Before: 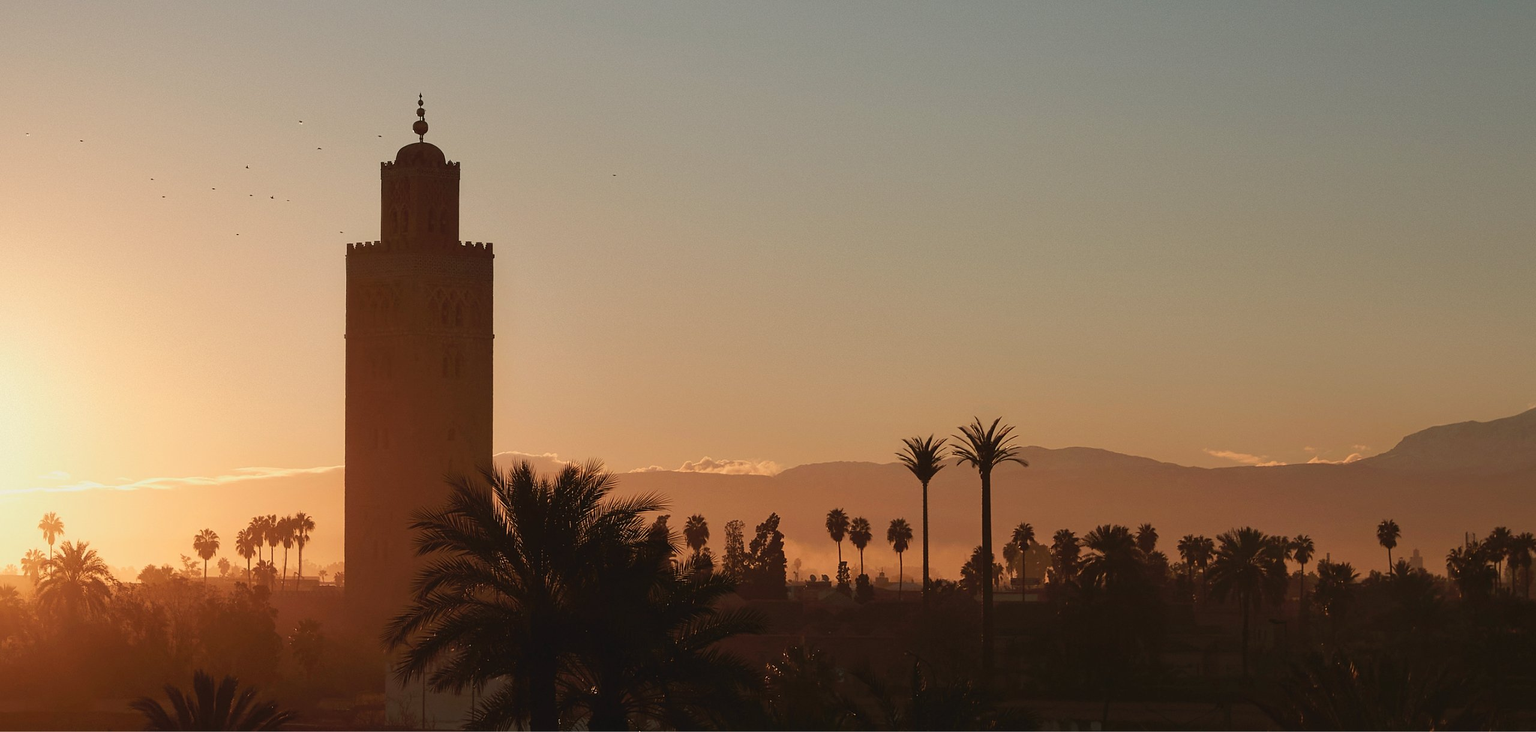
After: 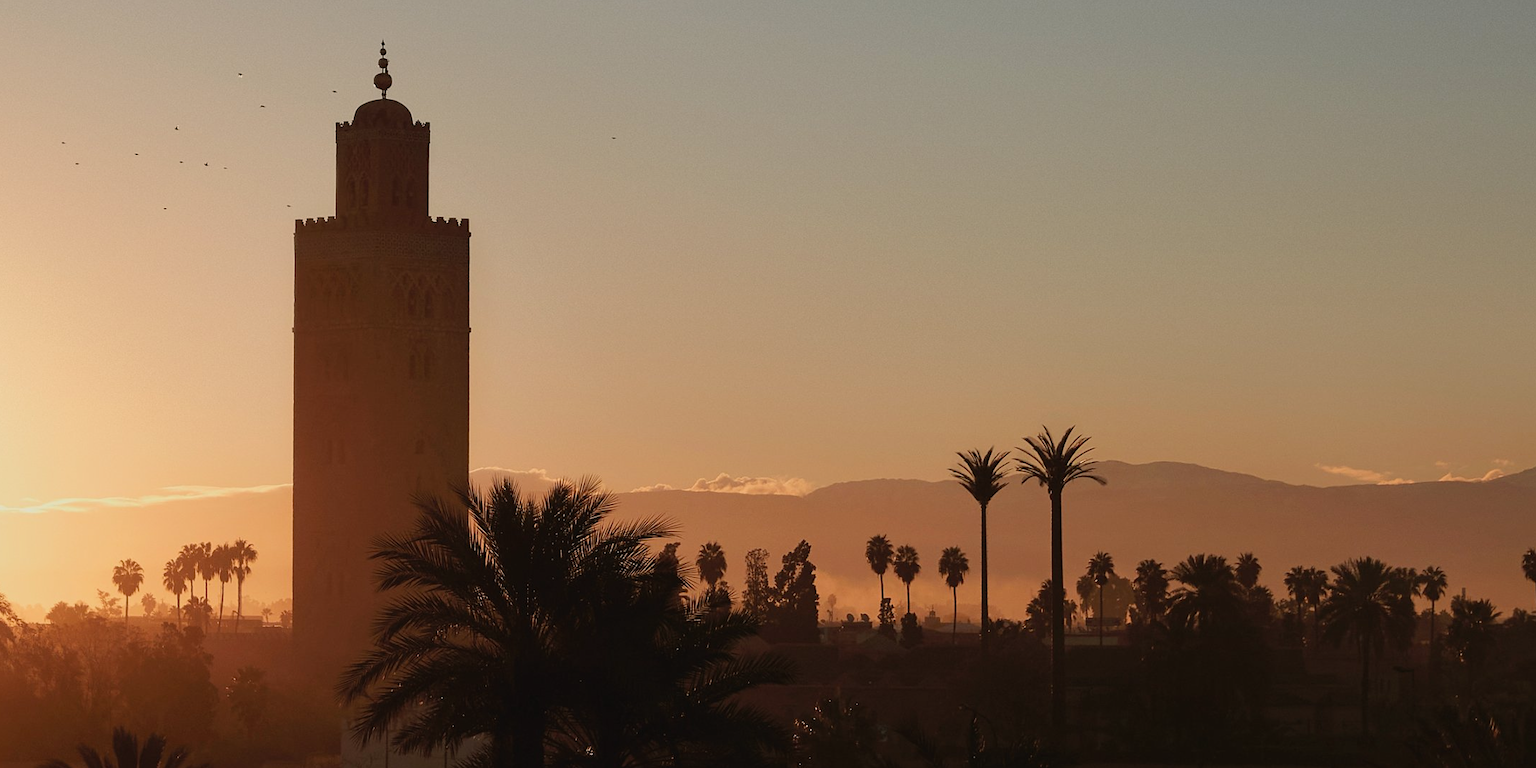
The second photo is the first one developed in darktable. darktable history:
crop: left 6.446%, top 8.188%, right 9.538%, bottom 3.548%
filmic rgb: black relative exposure -11.35 EV, white relative exposure 3.22 EV, hardness 6.76, color science v6 (2022)
